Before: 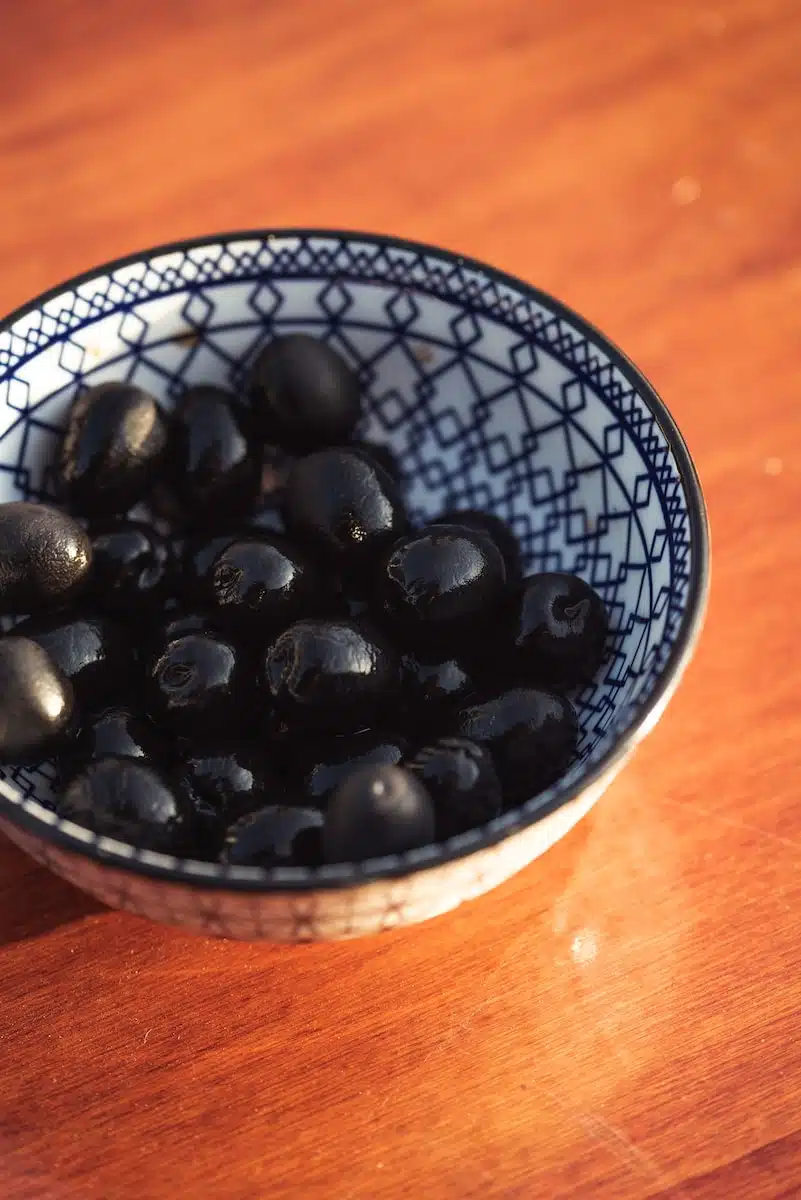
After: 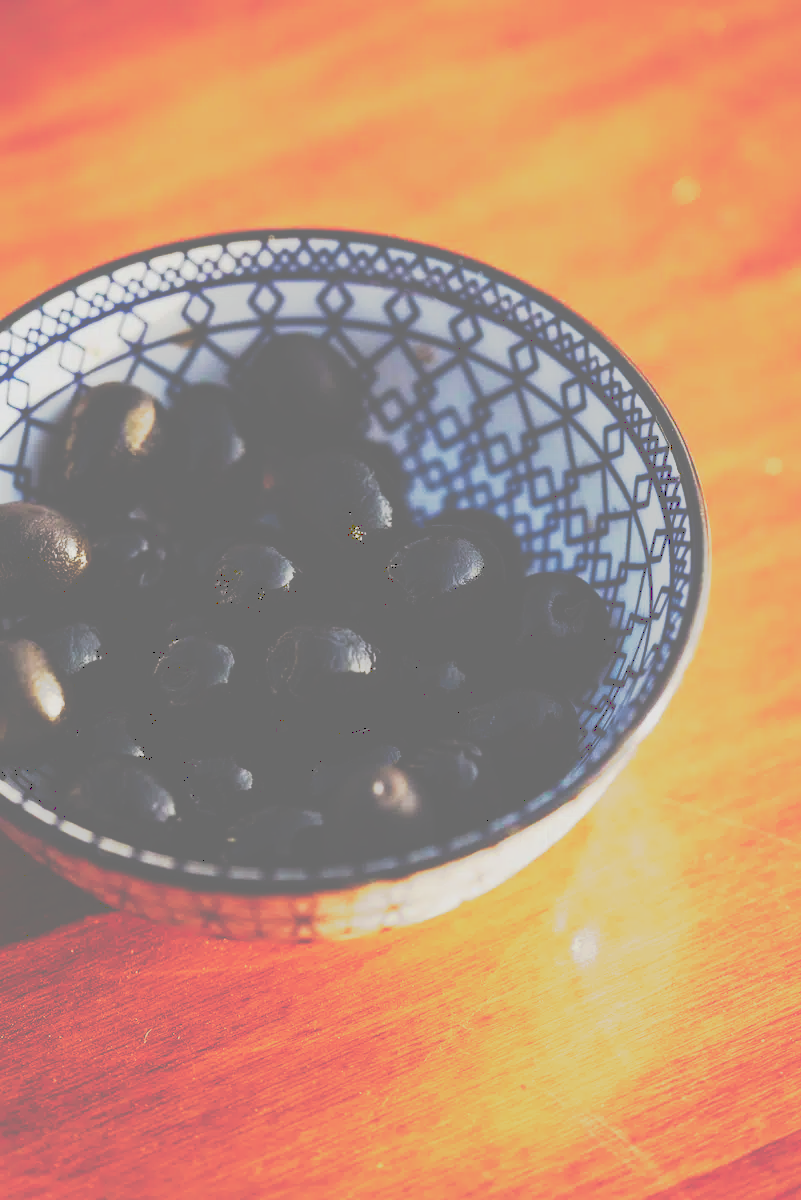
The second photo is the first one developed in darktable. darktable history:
base curve: curves: ch0 [(0, 0) (0.088, 0.125) (0.176, 0.251) (0.354, 0.501) (0.613, 0.749) (1, 0.877)], preserve colors none
tone curve: curves: ch0 [(0, 0) (0.003, 0.449) (0.011, 0.449) (0.025, 0.449) (0.044, 0.45) (0.069, 0.453) (0.1, 0.453) (0.136, 0.455) (0.177, 0.458) (0.224, 0.462) (0.277, 0.47) (0.335, 0.491) (0.399, 0.522) (0.468, 0.561) (0.543, 0.619) (0.623, 0.69) (0.709, 0.756) (0.801, 0.802) (0.898, 0.825) (1, 1)], preserve colors none
rgb curve: curves: ch0 [(0, 0) (0.136, 0.078) (0.262, 0.245) (0.414, 0.42) (1, 1)], compensate middle gray true, preserve colors basic power
color balance rgb: perceptual saturation grading › global saturation 35%, perceptual saturation grading › highlights -25%, perceptual saturation grading › shadows 50%
